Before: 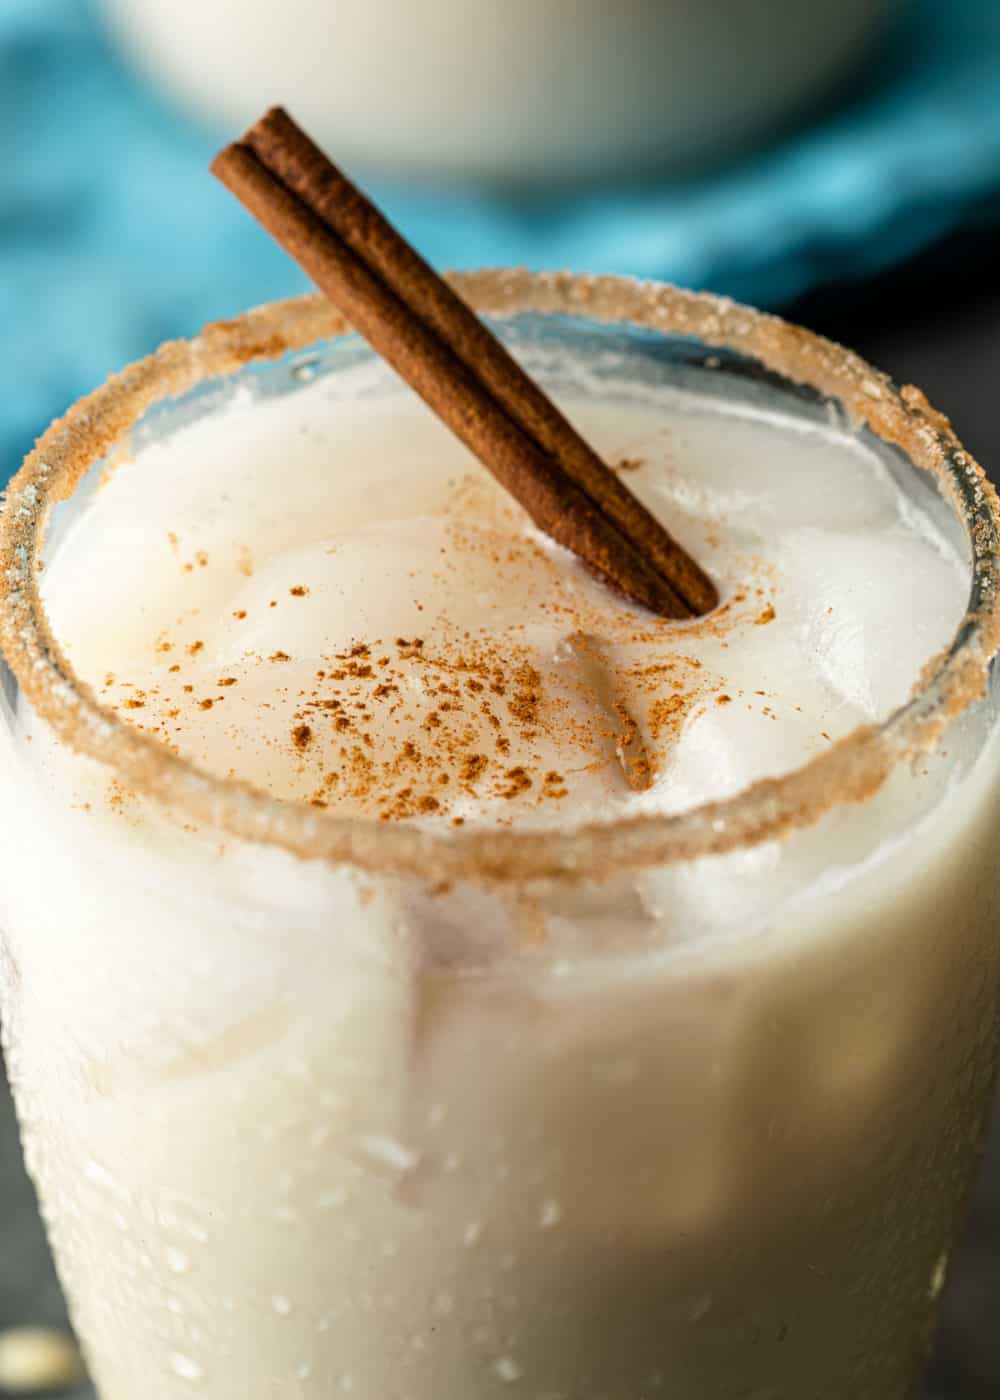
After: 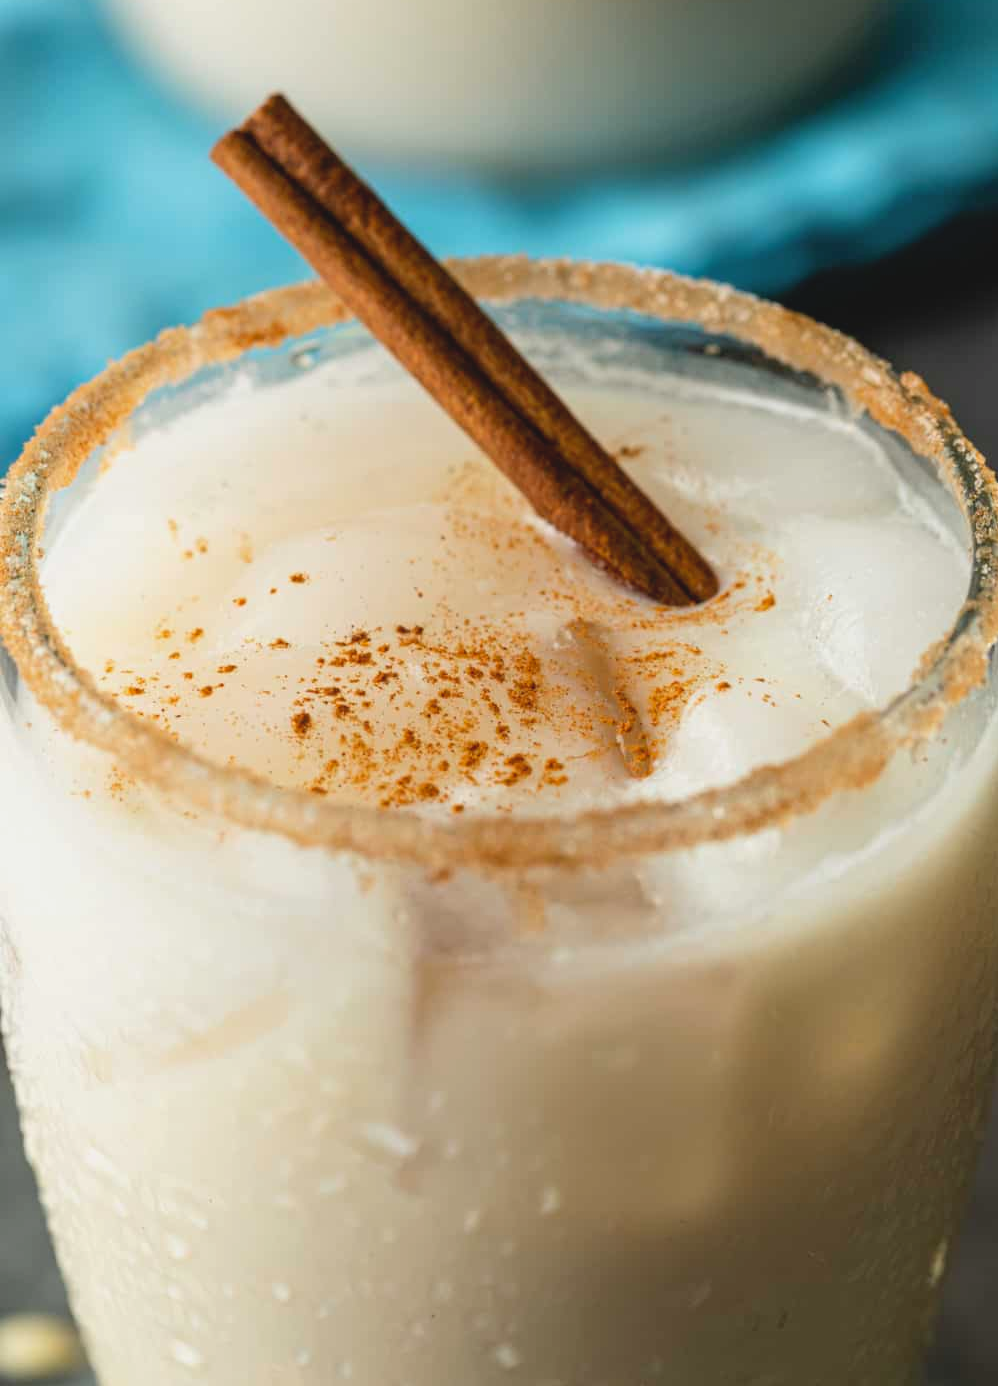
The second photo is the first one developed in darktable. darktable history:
contrast brightness saturation: contrast -0.099, brightness 0.048, saturation 0.082
crop: top 0.961%, right 0.102%
